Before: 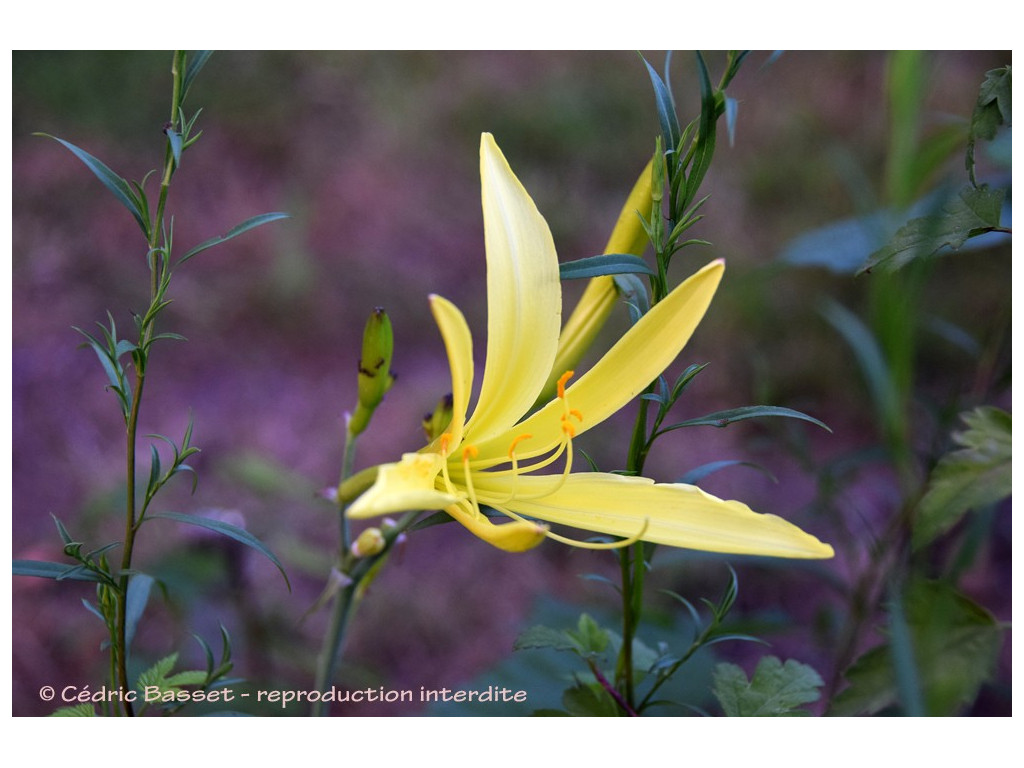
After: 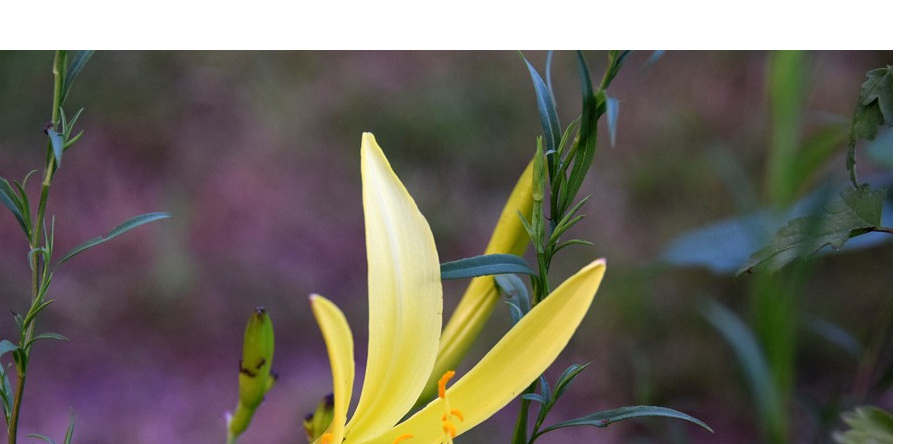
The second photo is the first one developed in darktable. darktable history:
crop and rotate: left 11.662%, bottom 42.058%
